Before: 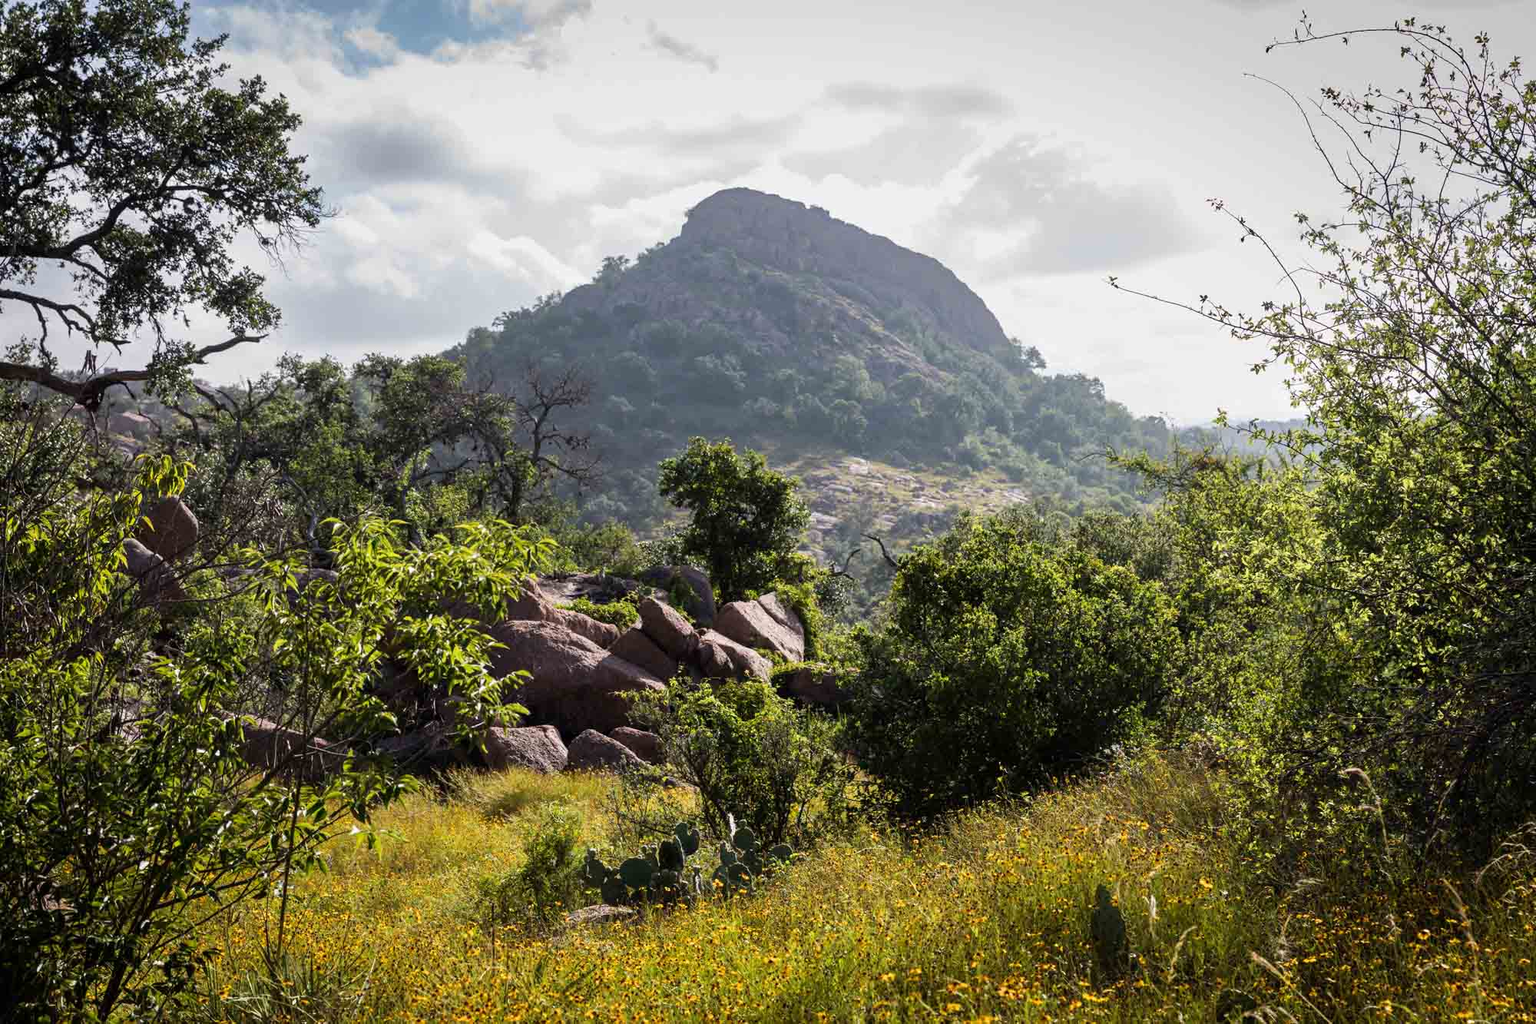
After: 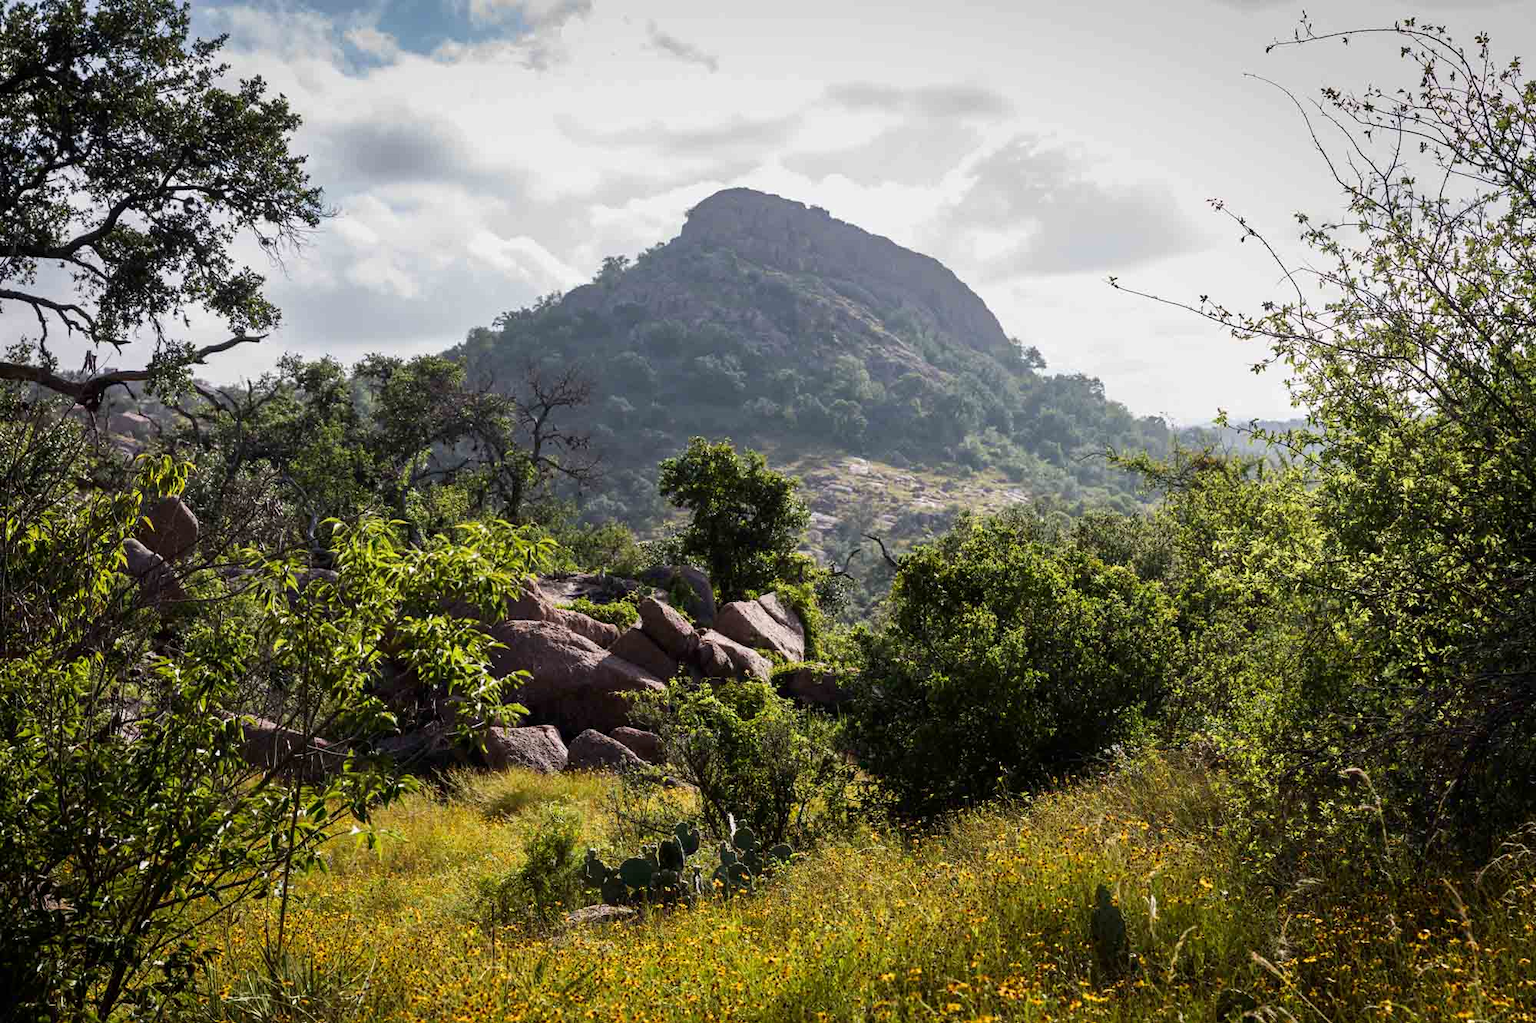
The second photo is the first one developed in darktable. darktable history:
contrast brightness saturation: contrast 0.03, brightness -0.04
